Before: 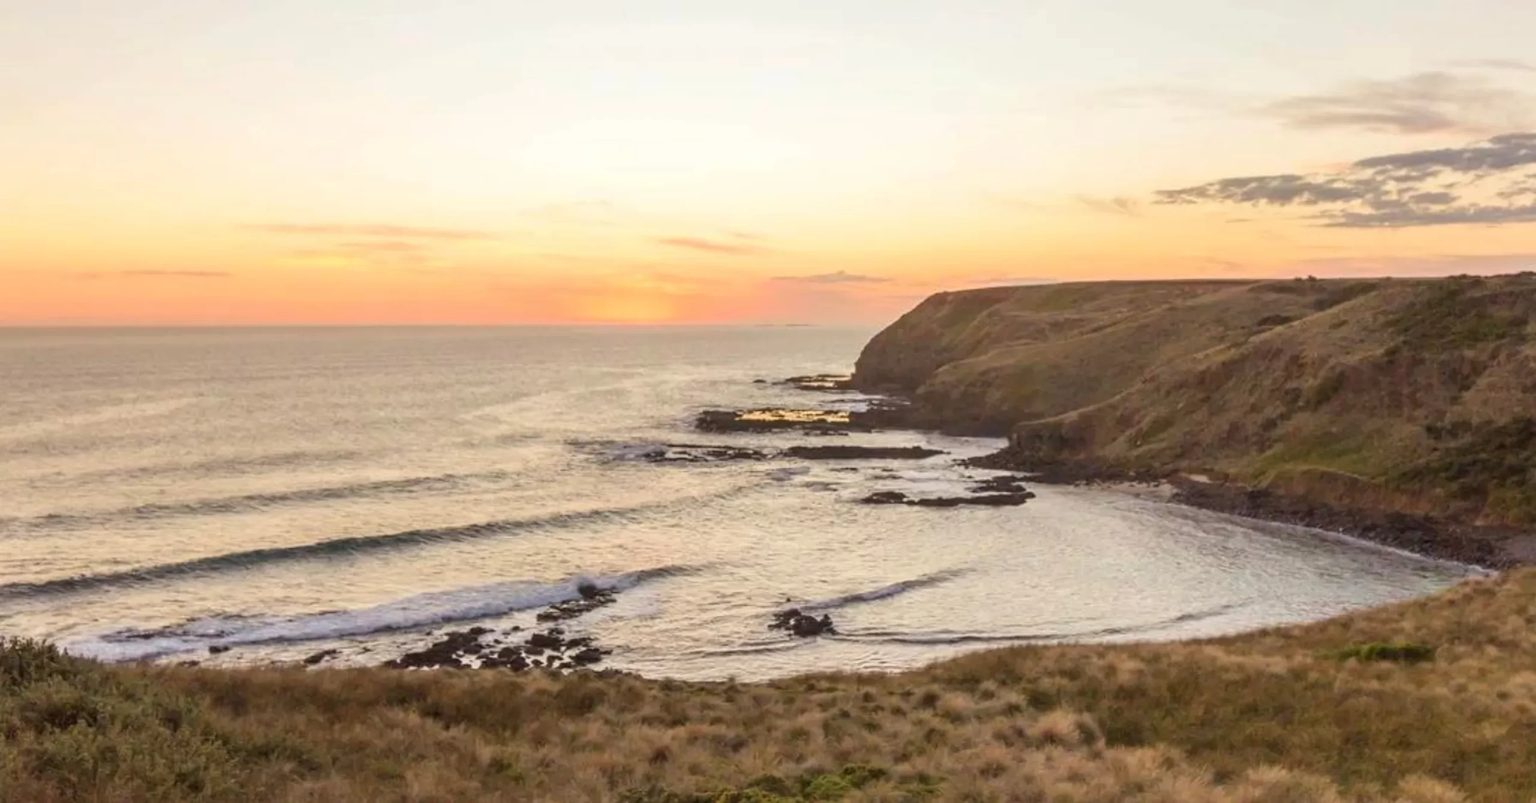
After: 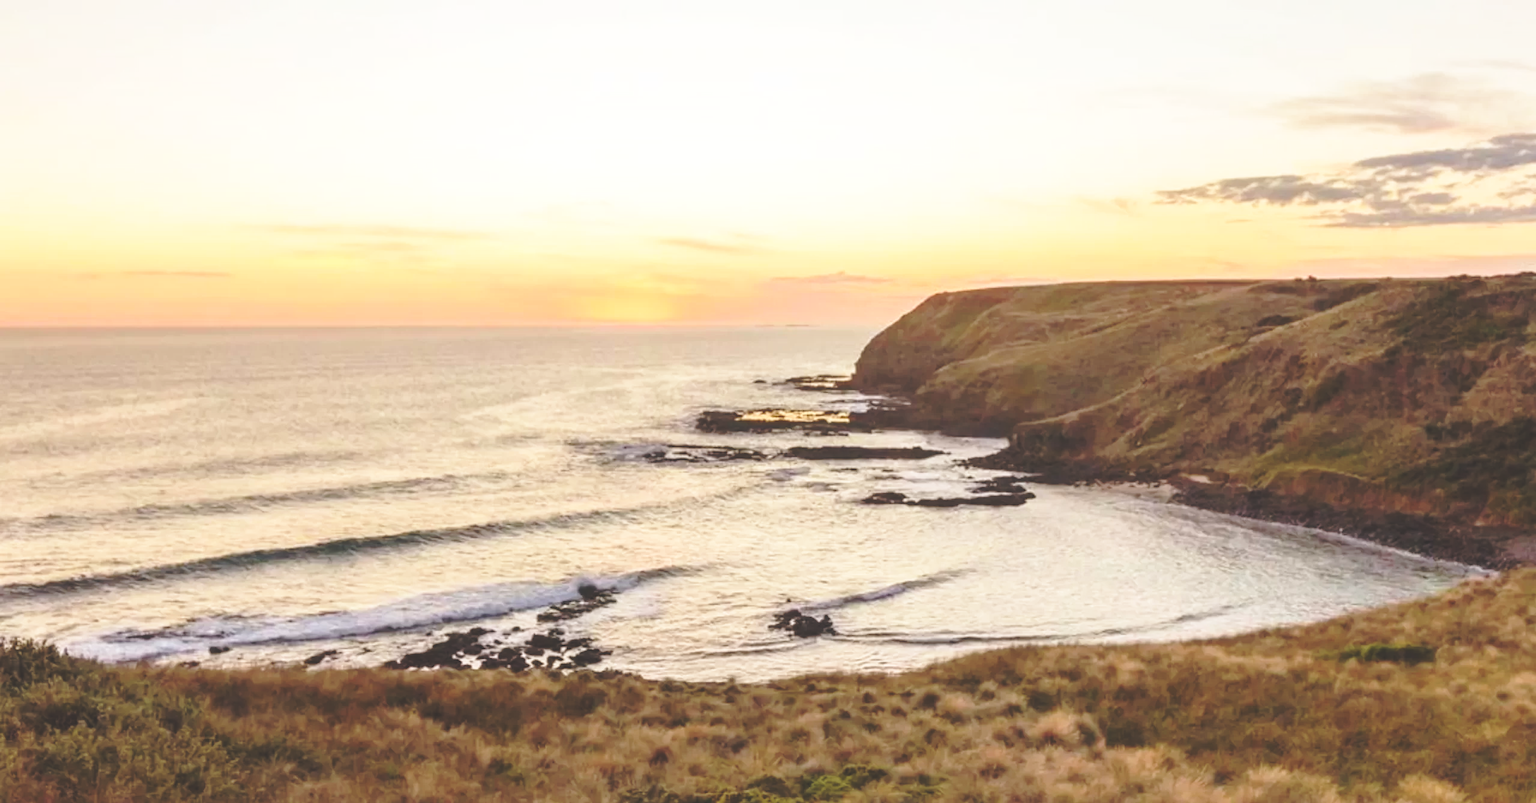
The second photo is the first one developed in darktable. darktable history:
base curve: curves: ch0 [(0, 0) (0.032, 0.037) (0.105, 0.228) (0.435, 0.76) (0.856, 0.983) (1, 1)], preserve colors none
rgb curve: curves: ch0 [(0, 0.186) (0.314, 0.284) (0.775, 0.708) (1, 1)], compensate middle gray true, preserve colors none
